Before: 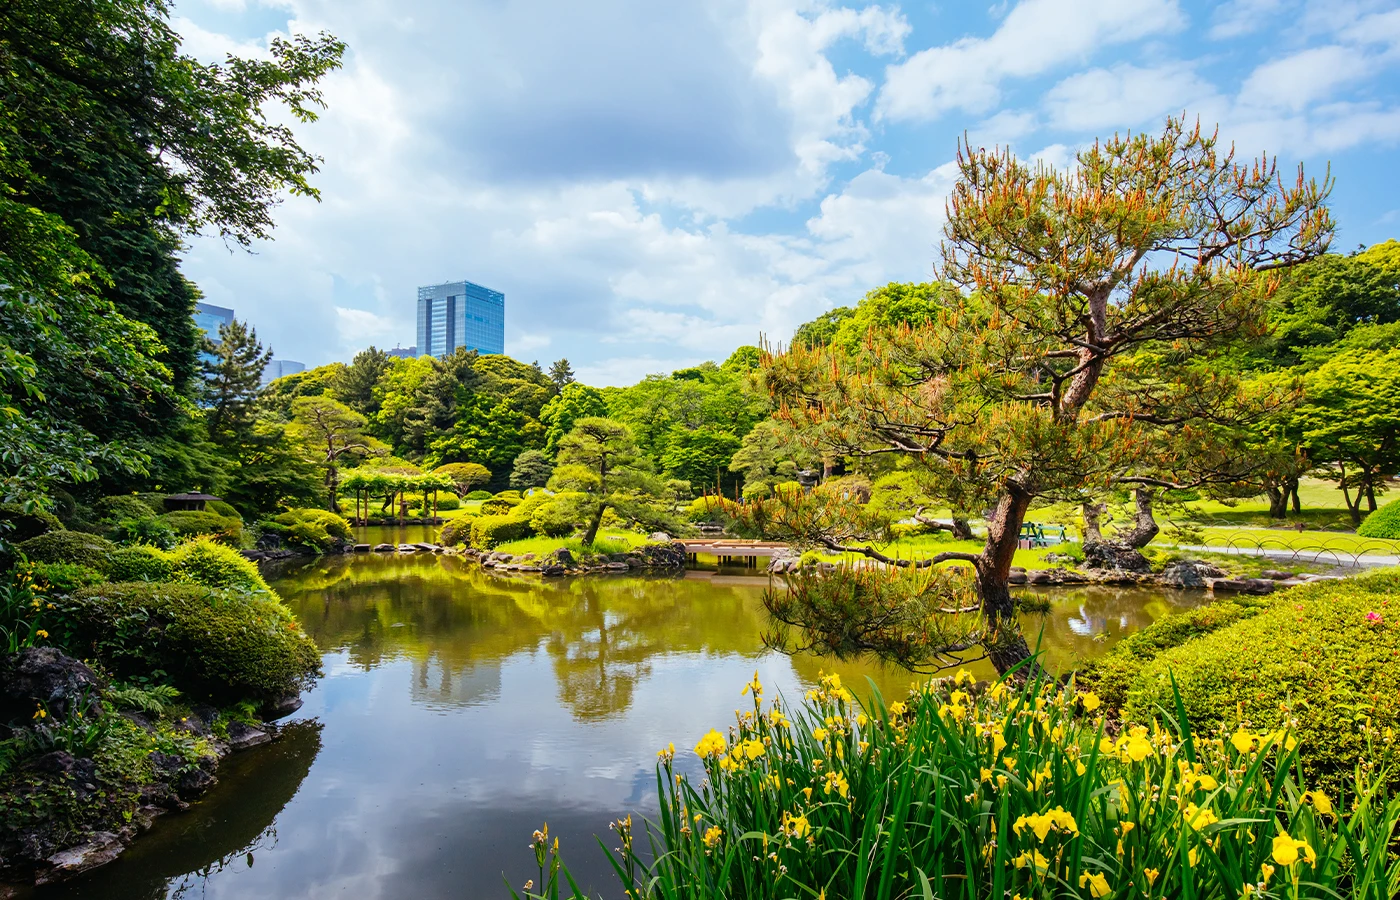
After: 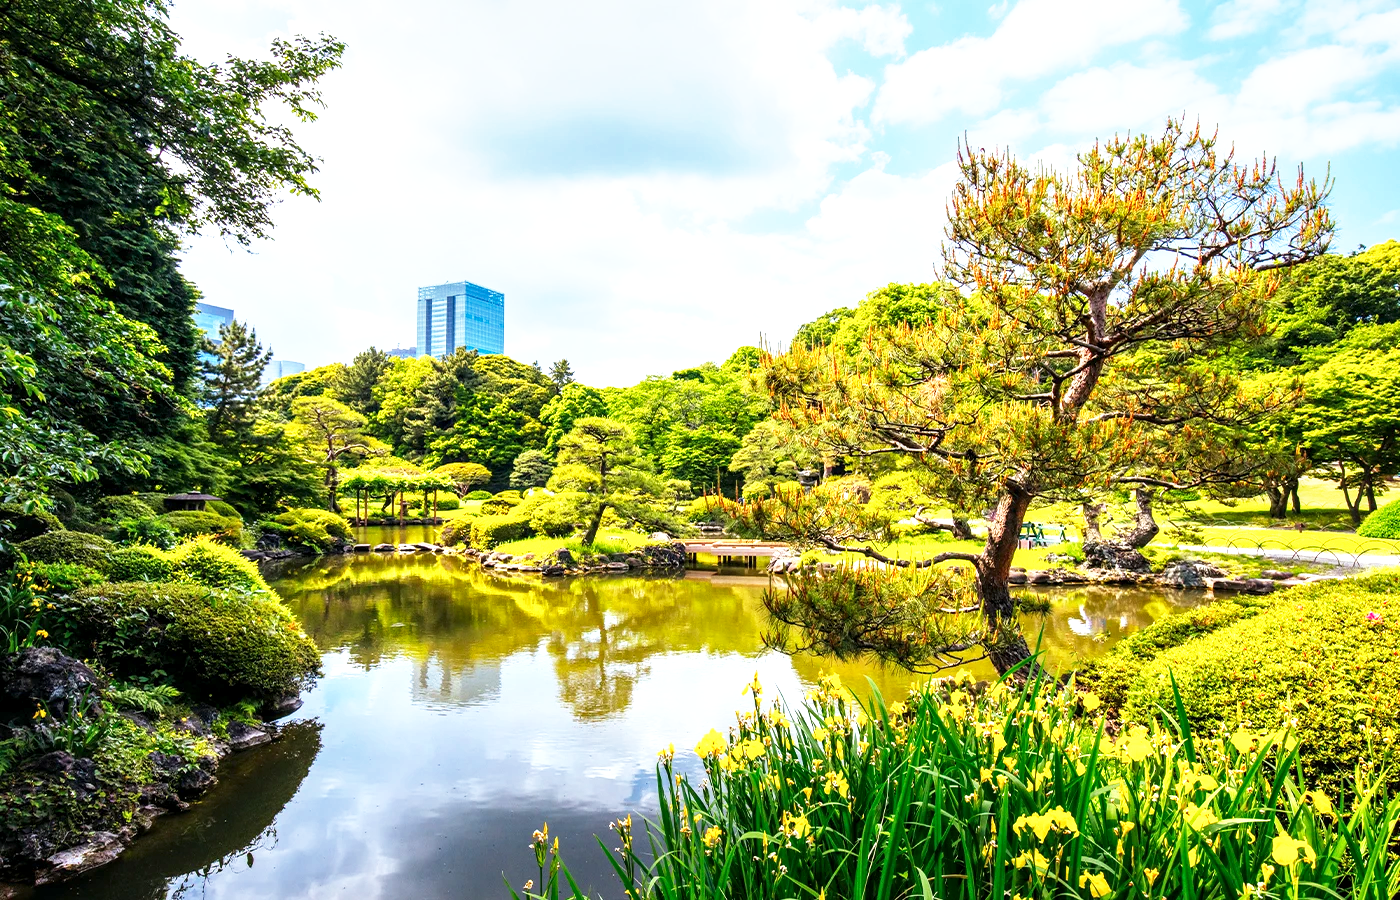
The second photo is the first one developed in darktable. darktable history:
exposure: exposure -0.072 EV, compensate highlight preservation false
base curve: curves: ch0 [(0, 0) (0.495, 0.917) (1, 1)], preserve colors none
local contrast: highlights 83%, shadows 81%
